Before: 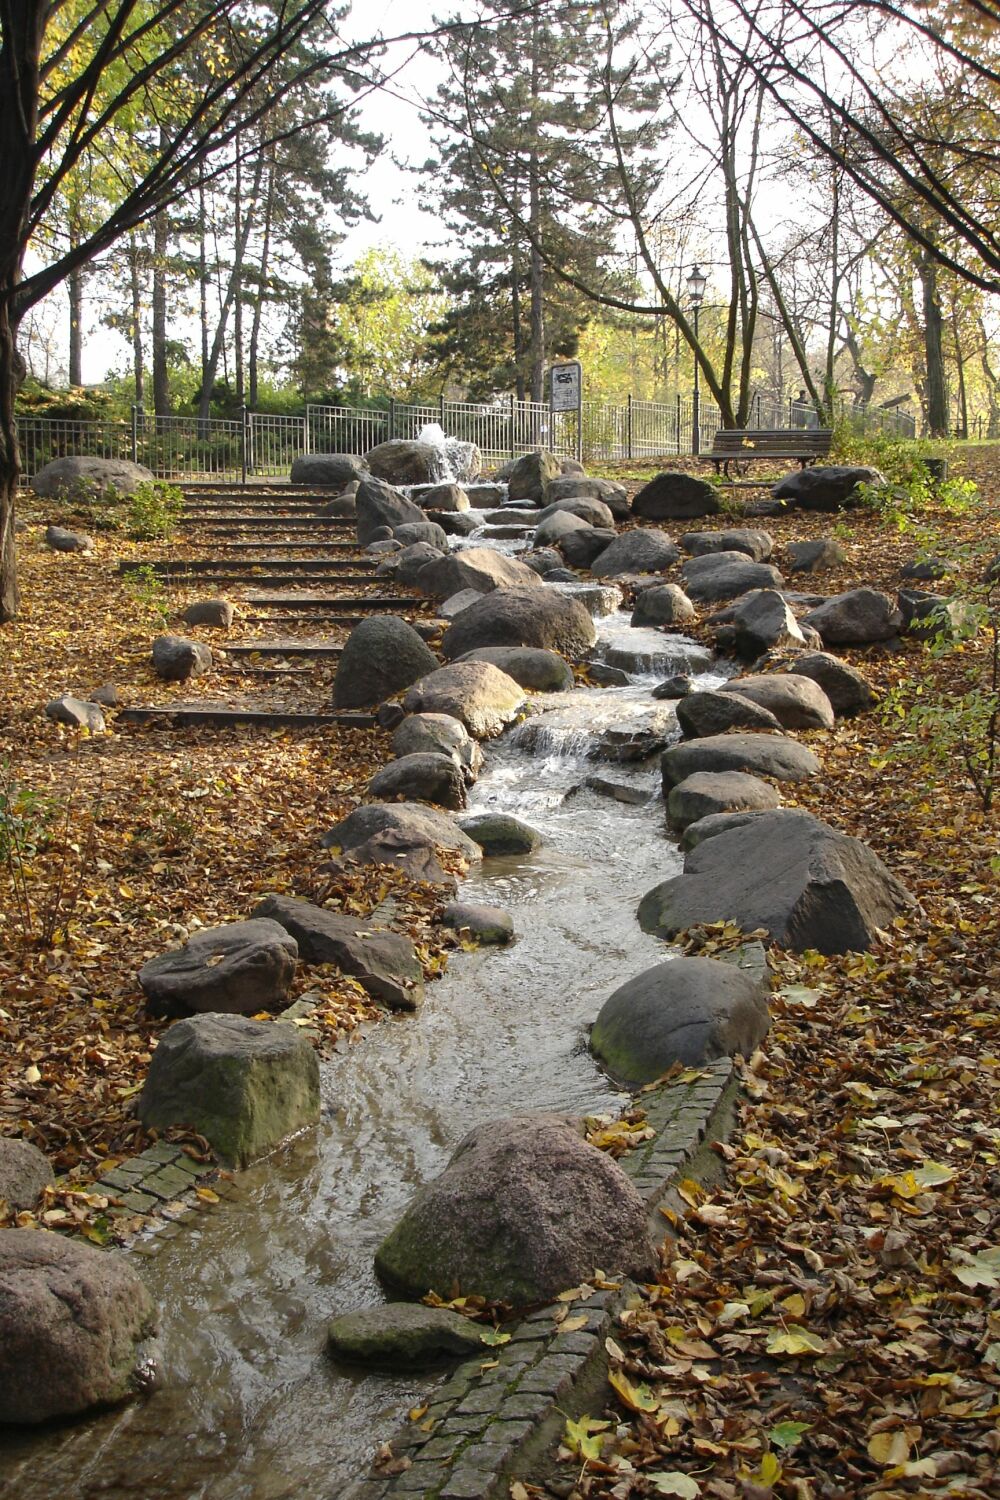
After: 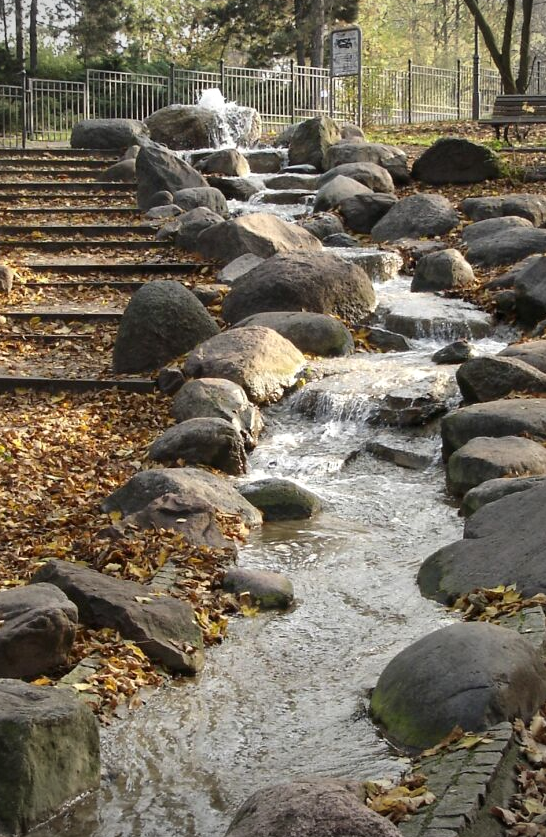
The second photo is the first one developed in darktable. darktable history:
crop and rotate: left 22.049%, top 22.34%, right 23.265%, bottom 21.827%
local contrast: mode bilateral grid, contrast 20, coarseness 50, detail 130%, midtone range 0.2
vignetting: saturation -0.649
